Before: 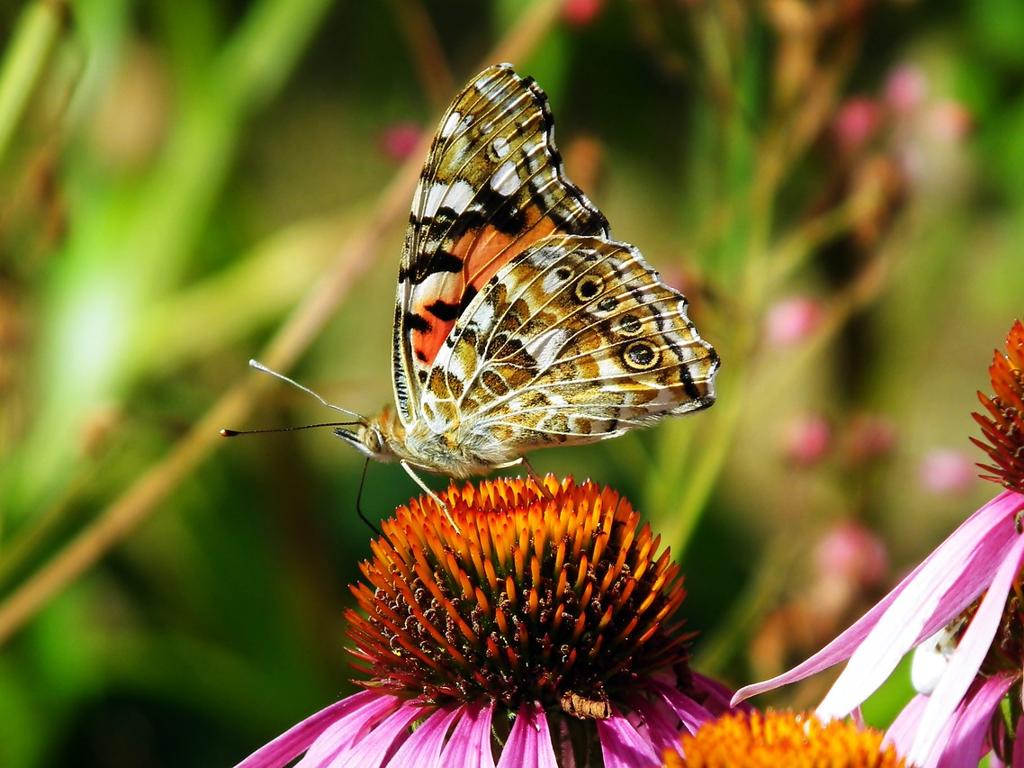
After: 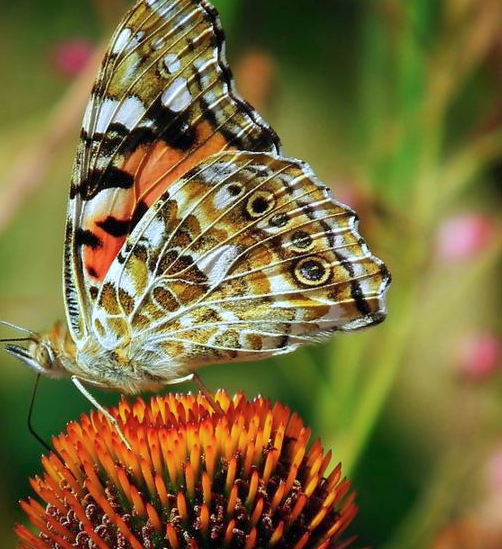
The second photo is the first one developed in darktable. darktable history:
shadows and highlights: on, module defaults
color calibration: illuminant custom, x 0.368, y 0.373, temperature 4330.54 K
crop: left 32.172%, top 10.998%, right 18.785%, bottom 17.488%
